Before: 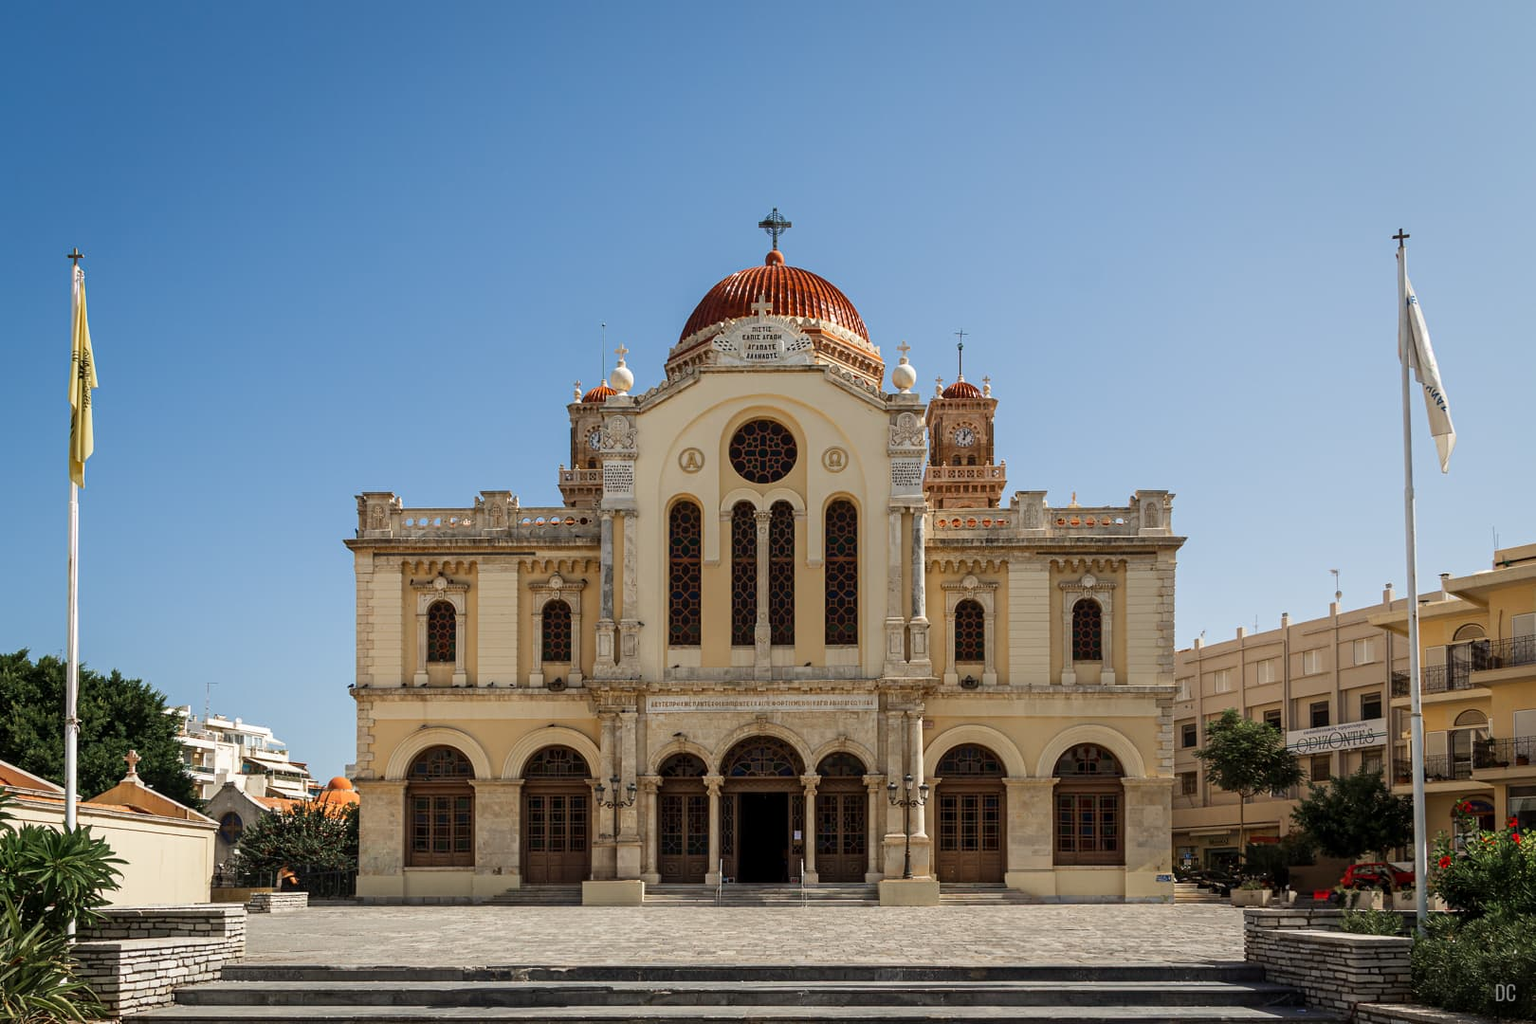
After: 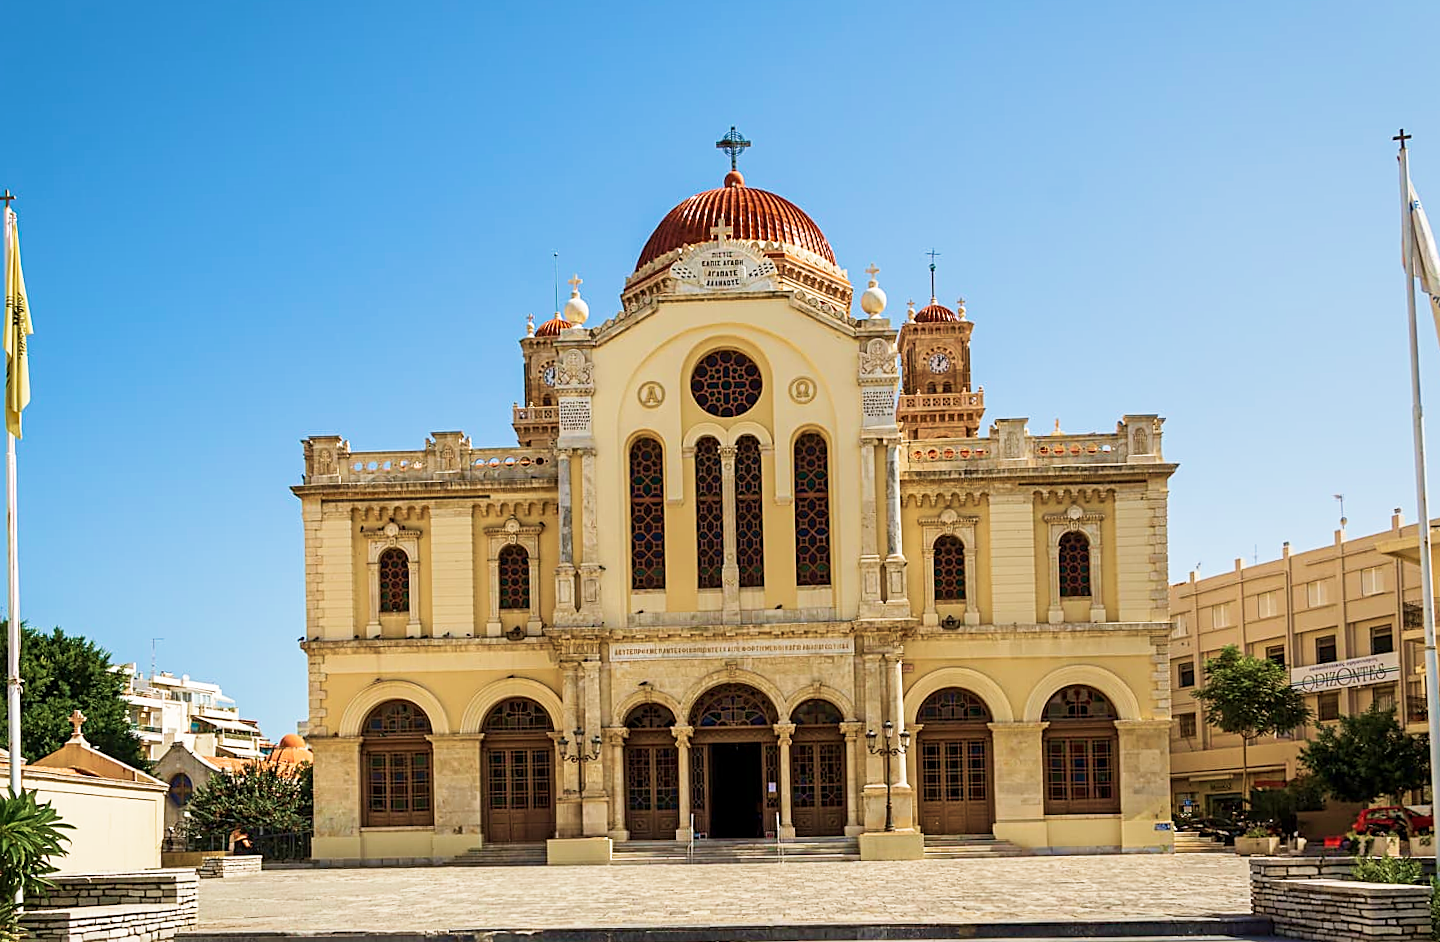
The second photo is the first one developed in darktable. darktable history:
crop: left 3.305%, top 6.436%, right 6.389%, bottom 3.258%
shadows and highlights: shadows 52.34, highlights -28.23, soften with gaussian
velvia: strength 74%
base curve: curves: ch0 [(0, 0) (0.204, 0.334) (0.55, 0.733) (1, 1)], preserve colors none
sharpen: on, module defaults
rotate and perspective: rotation -1.32°, lens shift (horizontal) -0.031, crop left 0.015, crop right 0.985, crop top 0.047, crop bottom 0.982
